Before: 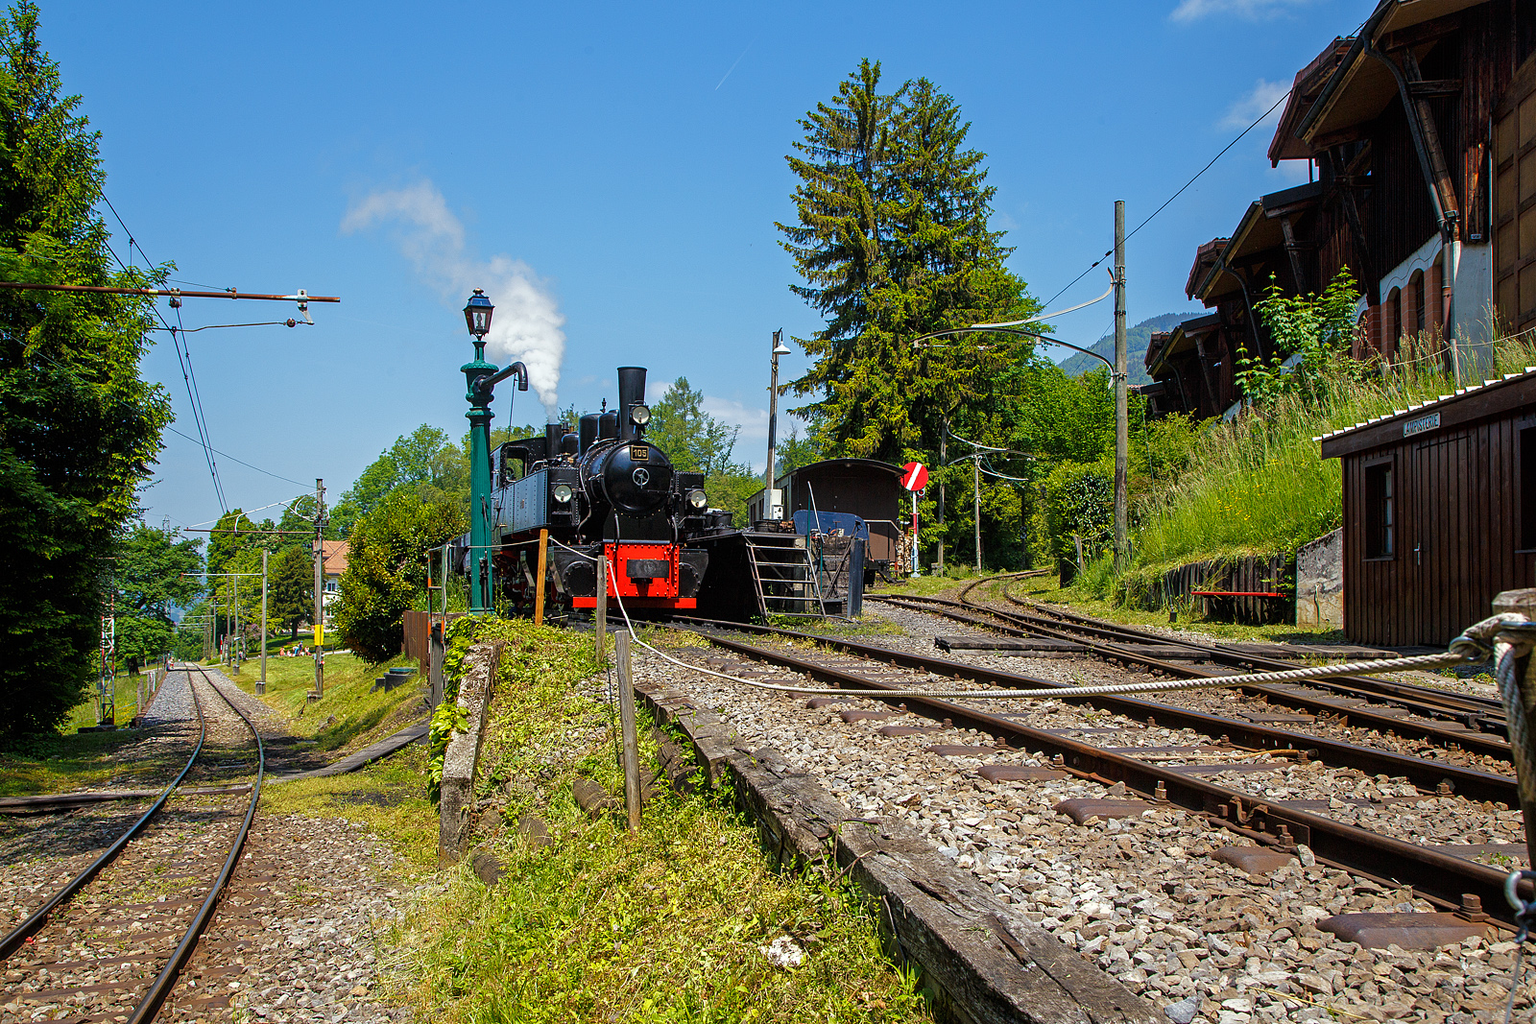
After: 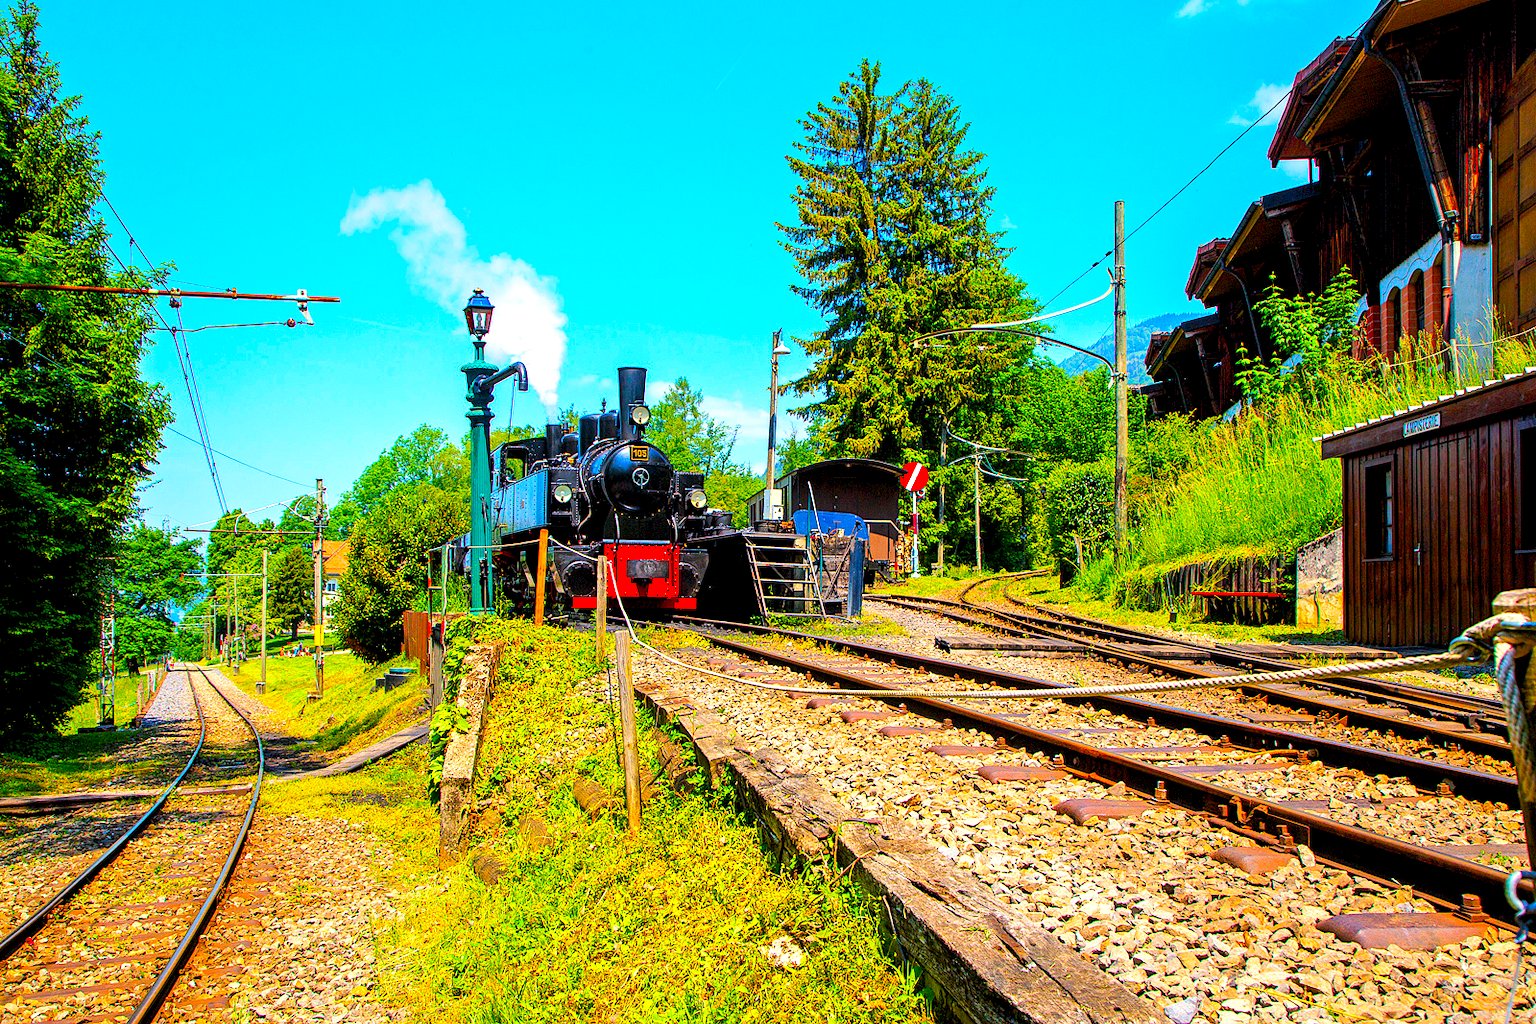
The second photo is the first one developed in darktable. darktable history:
exposure: black level correction 0, exposure 0.691 EV, compensate highlight preservation false
contrast brightness saturation: contrast 0.199, brightness 0.199, saturation 0.806
color balance rgb: highlights gain › chroma 1.629%, highlights gain › hue 55.91°, global offset › luminance -0.852%, perceptual saturation grading › global saturation 30.746%
